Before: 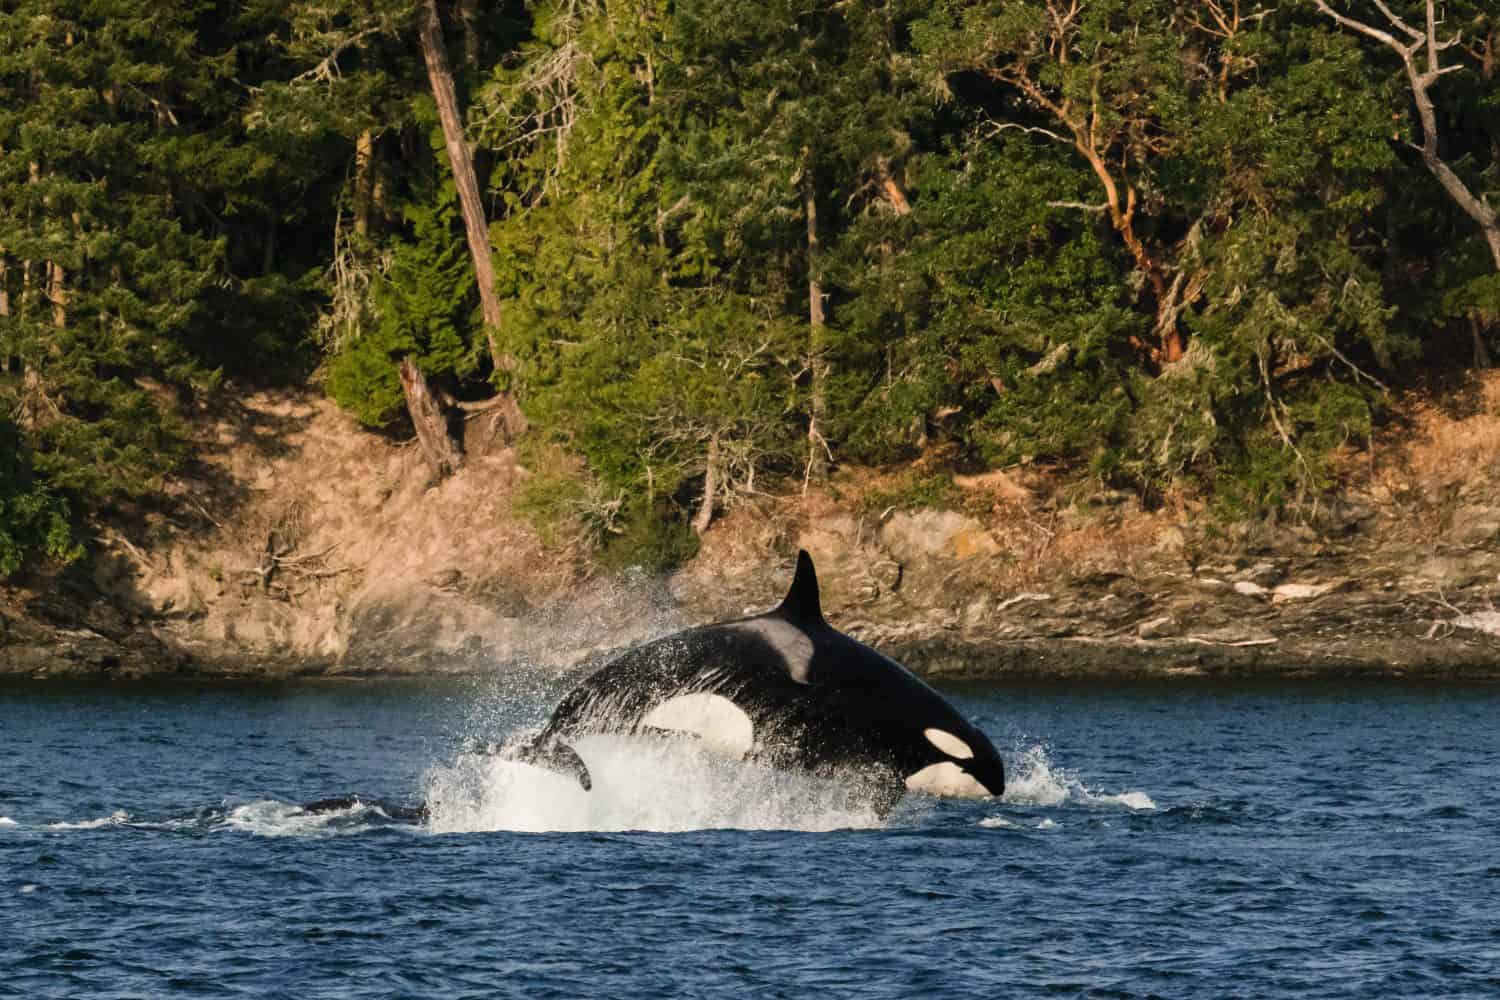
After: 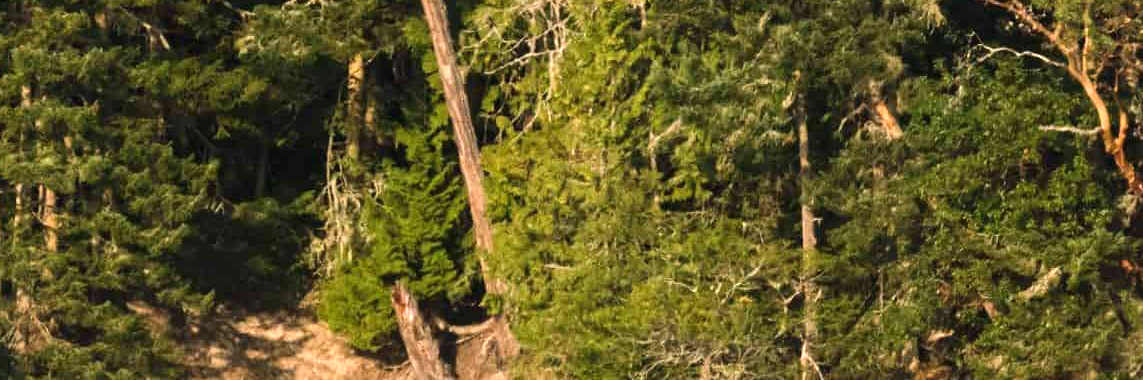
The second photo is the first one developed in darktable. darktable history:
crop: left 0.579%, top 7.627%, right 23.167%, bottom 54.275%
exposure: exposure 0.785 EV, compensate highlight preservation false
